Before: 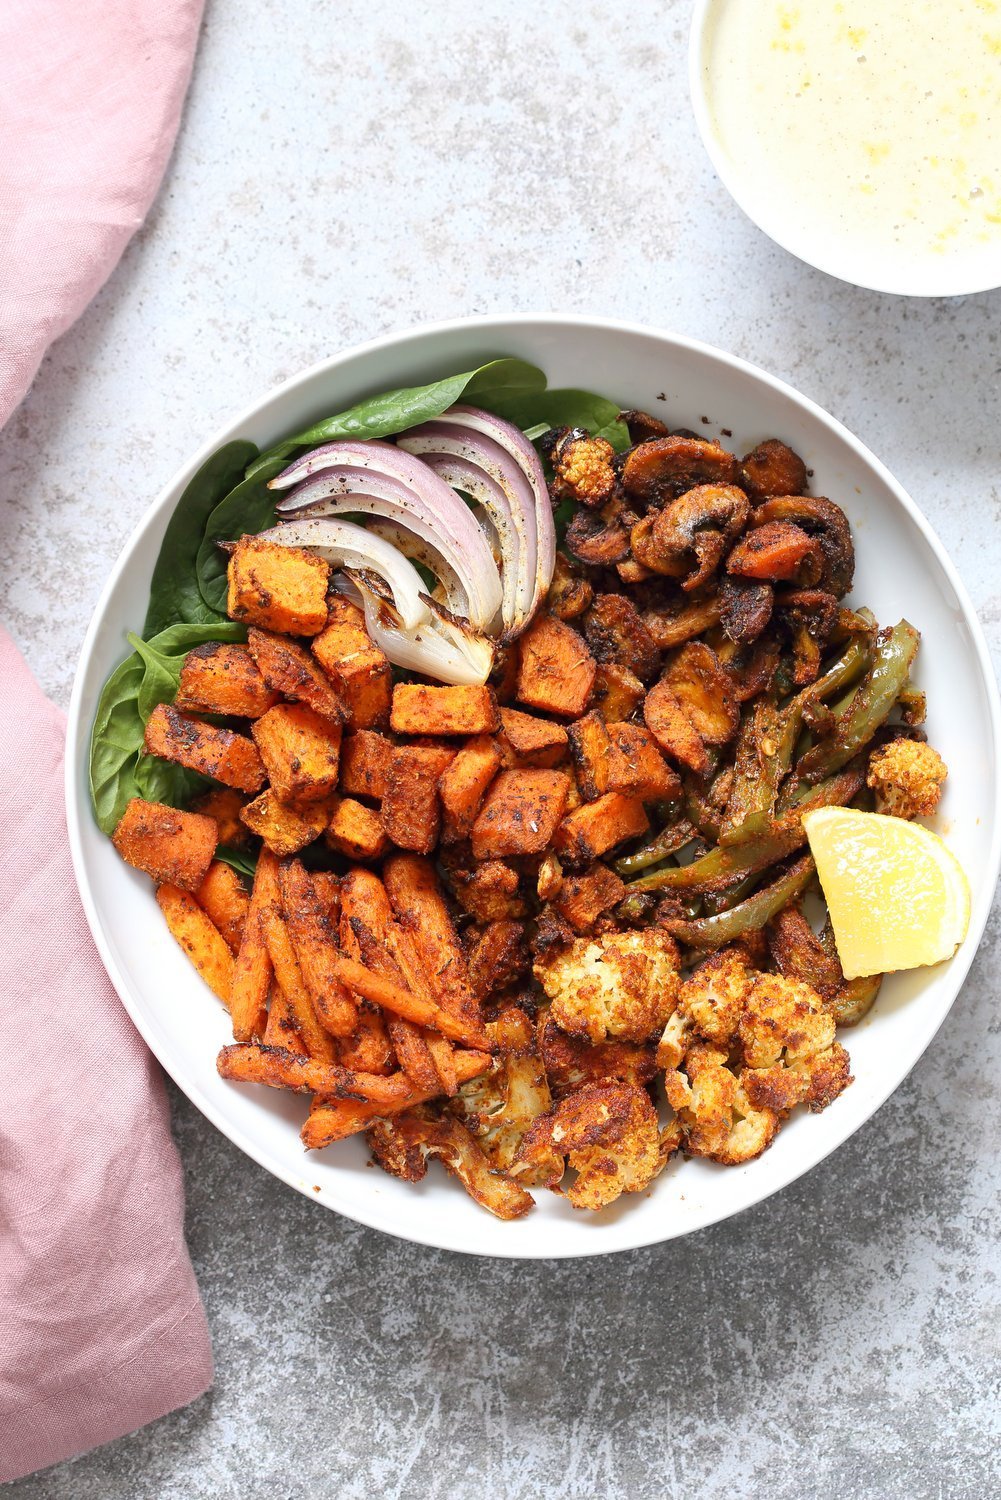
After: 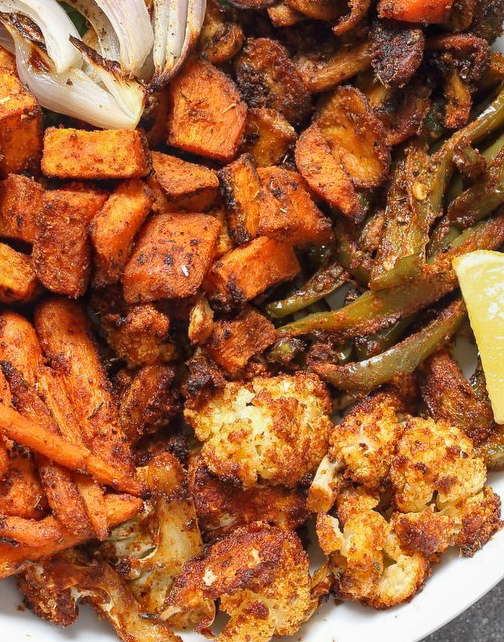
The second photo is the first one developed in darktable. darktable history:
crop: left 34.952%, top 37.113%, right 14.62%, bottom 20.058%
local contrast: detail 110%
shadows and highlights: soften with gaussian
